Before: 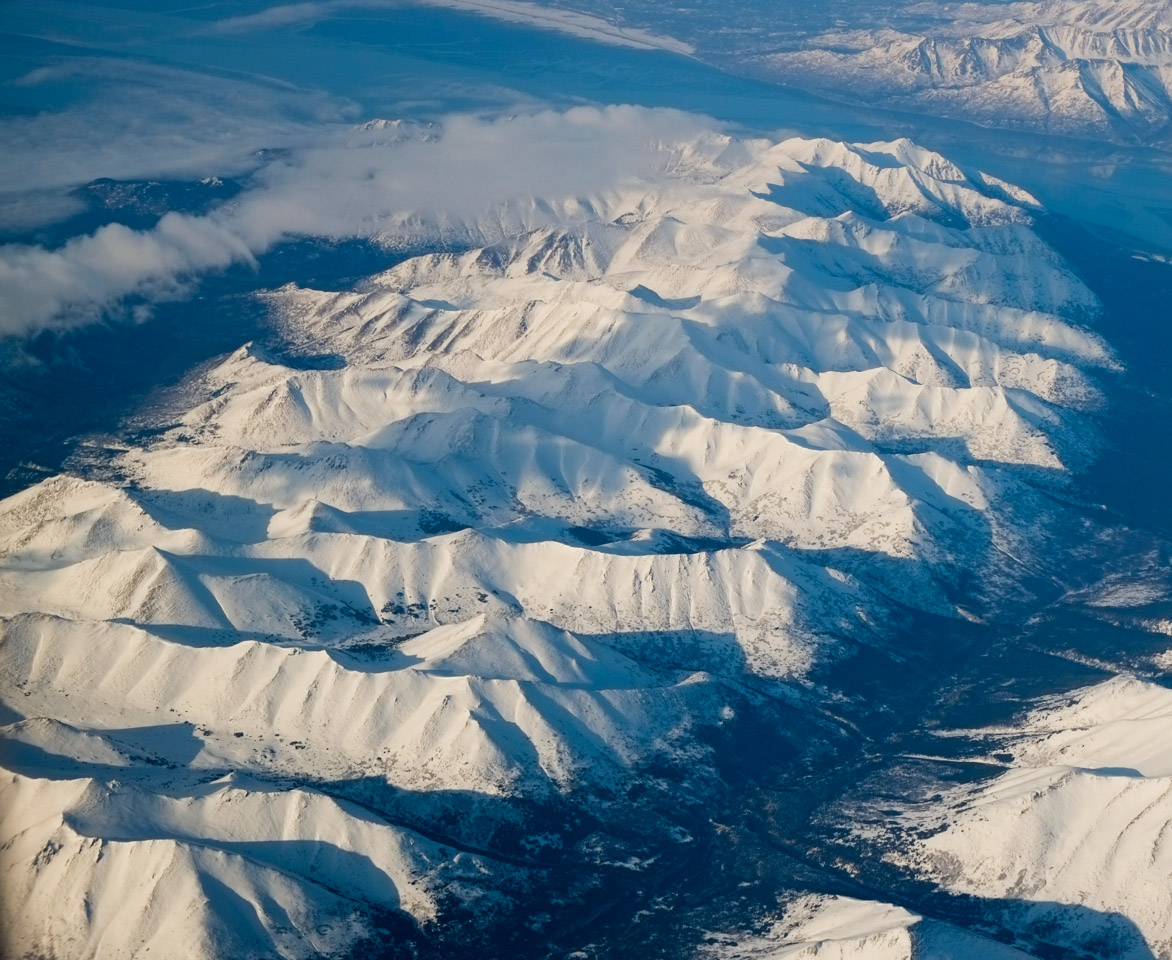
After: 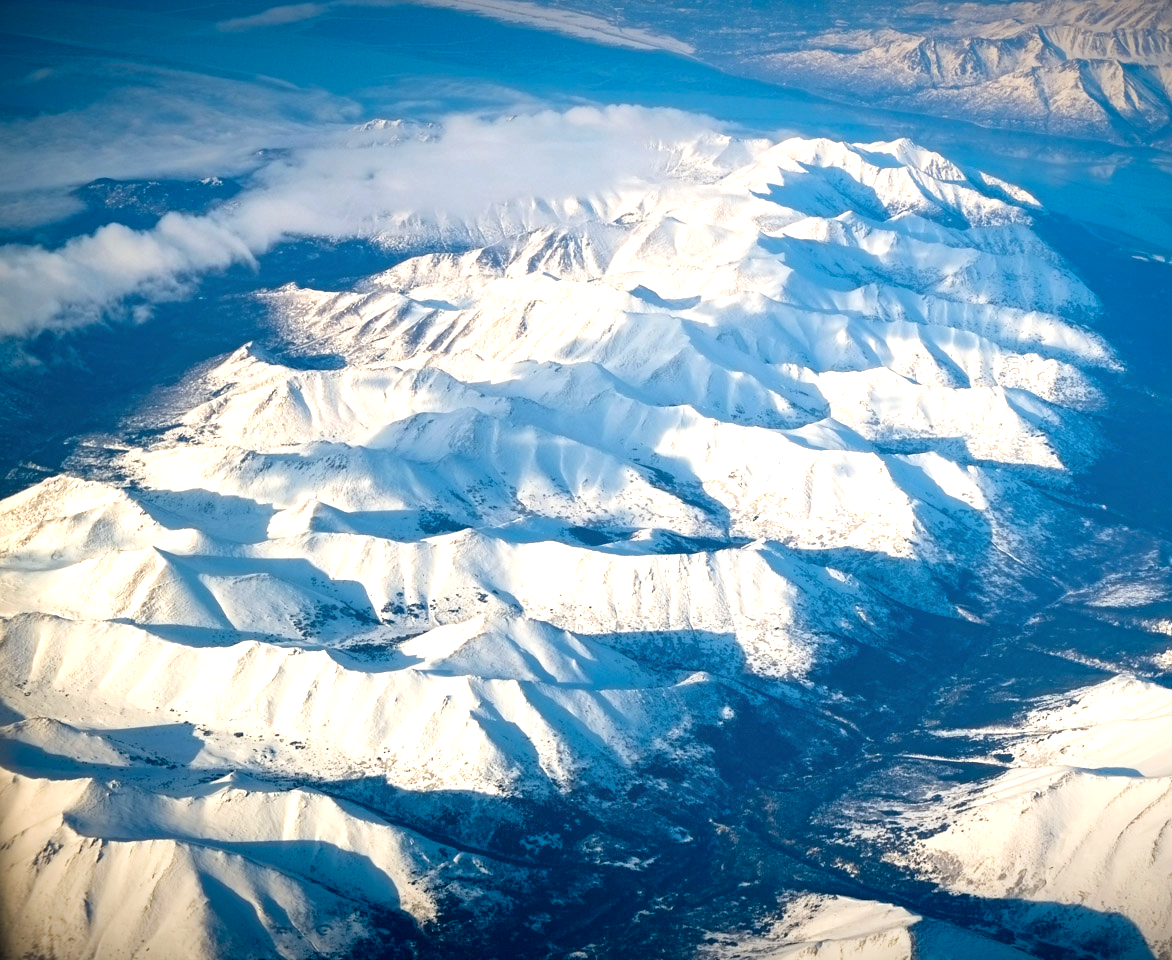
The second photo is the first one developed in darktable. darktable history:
vignetting: fall-off start 98.29%, fall-off radius 100%, brightness -1, saturation 0.5, width/height ratio 1.428
exposure: black level correction 0, exposure 1.1 EV, compensate exposure bias true, compensate highlight preservation false
